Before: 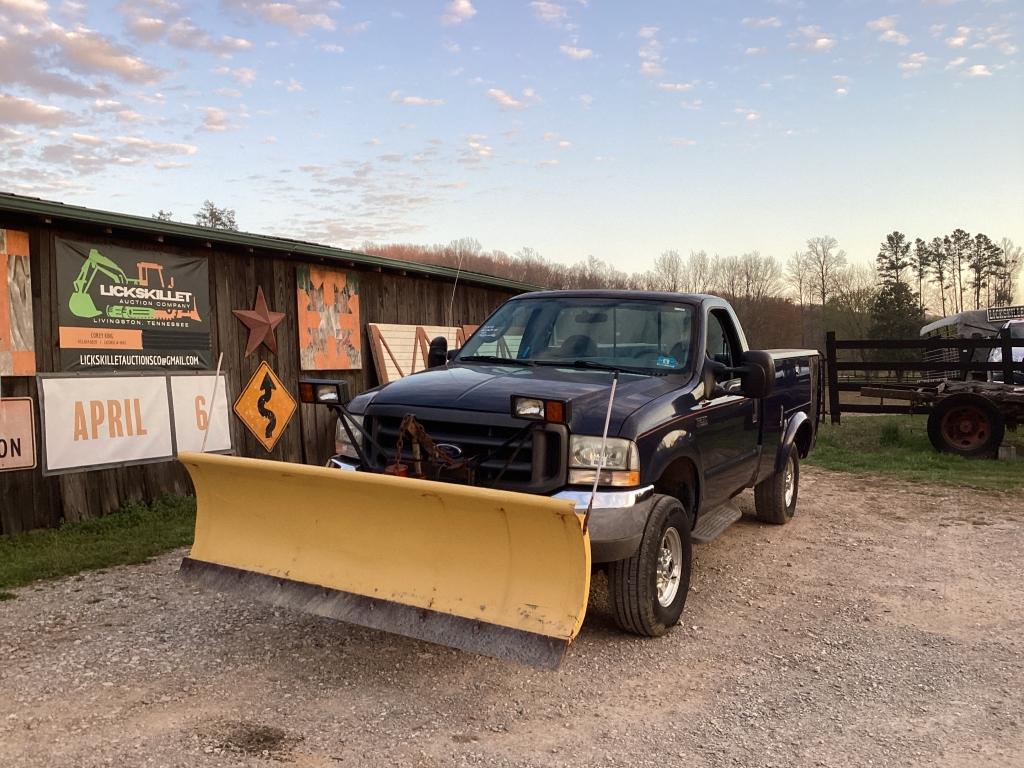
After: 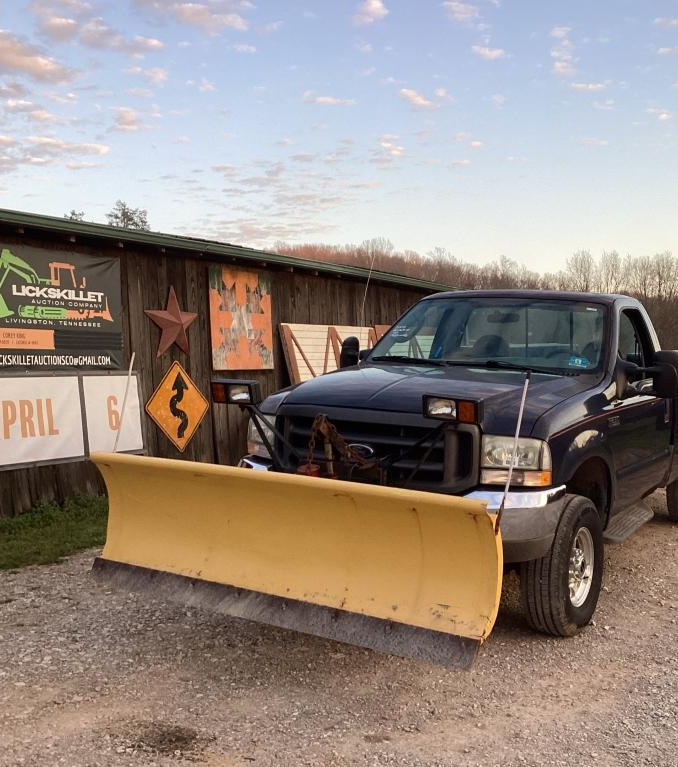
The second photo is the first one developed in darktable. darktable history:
crop and rotate: left 8.666%, right 25.06%
